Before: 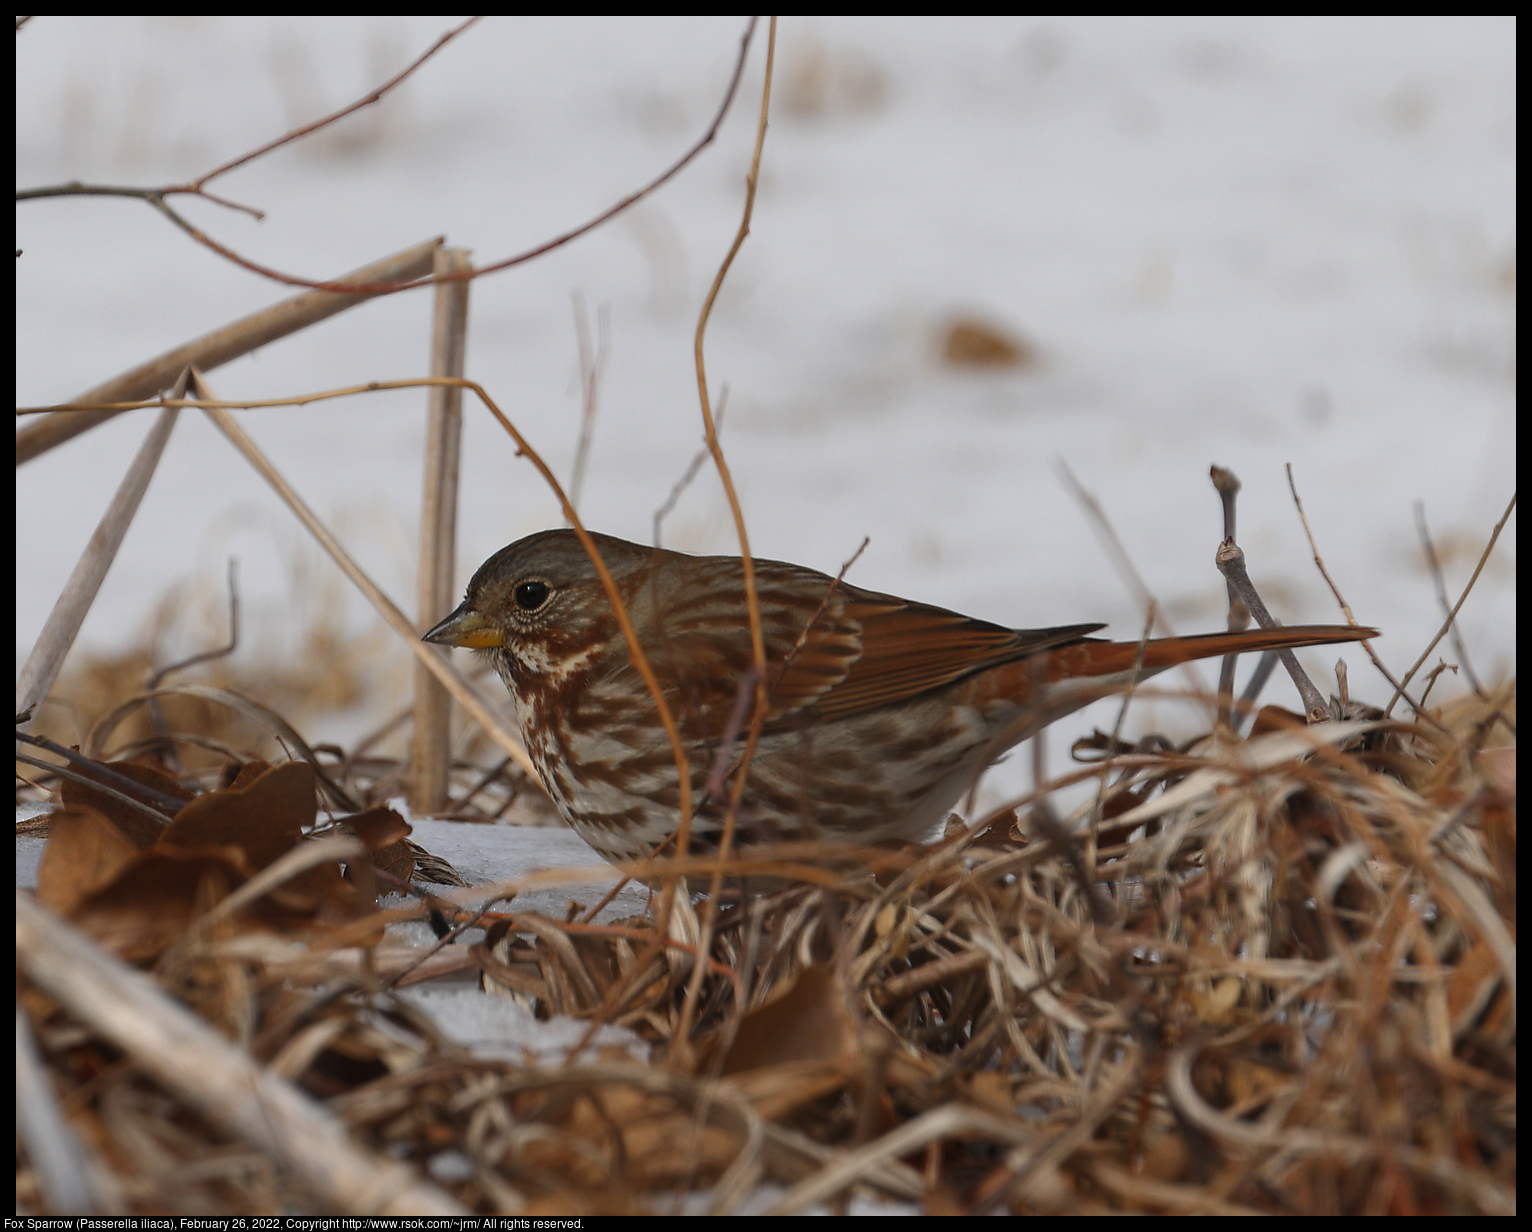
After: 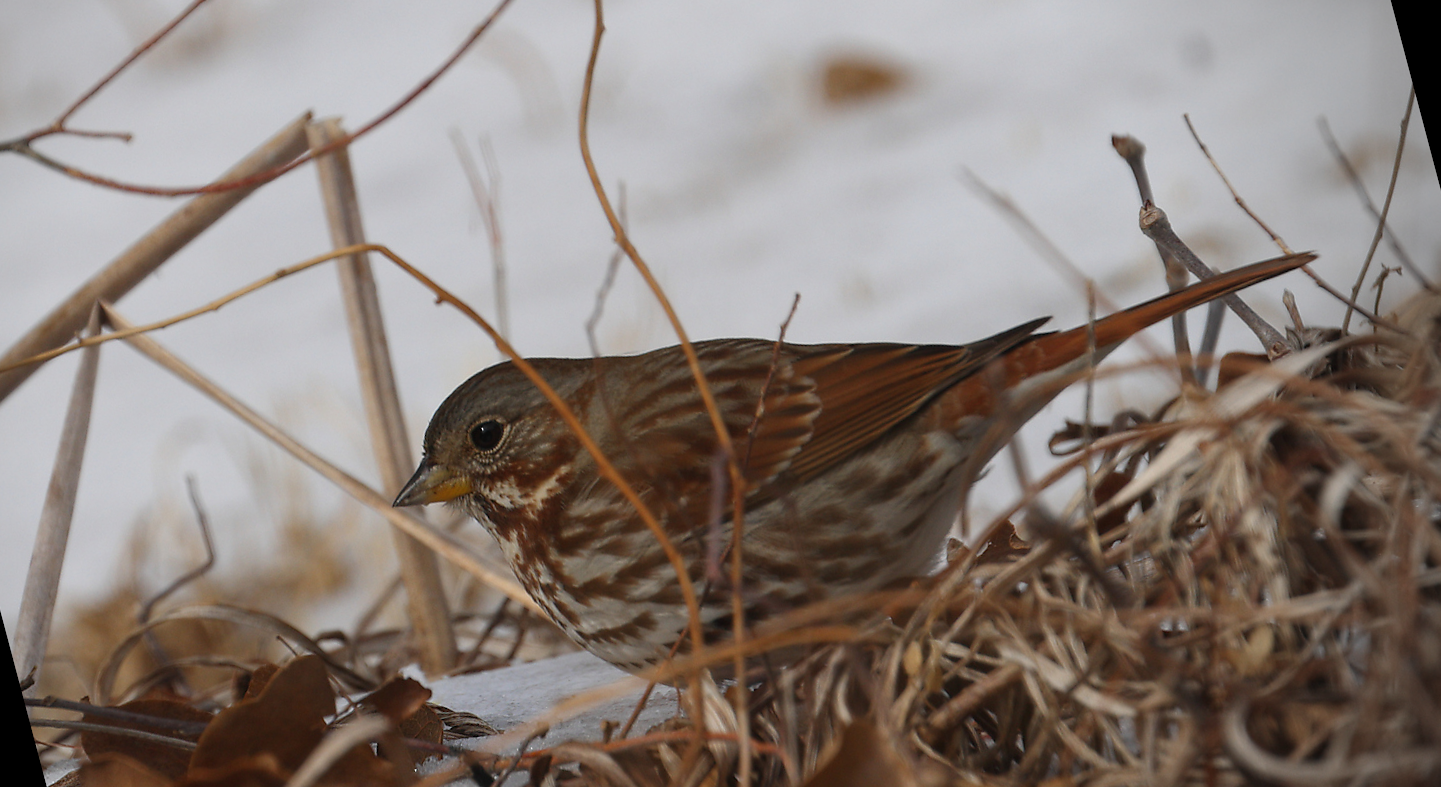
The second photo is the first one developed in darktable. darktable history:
rotate and perspective: rotation -14.8°, crop left 0.1, crop right 0.903, crop top 0.25, crop bottom 0.748
vignetting: center (-0.15, 0.013)
